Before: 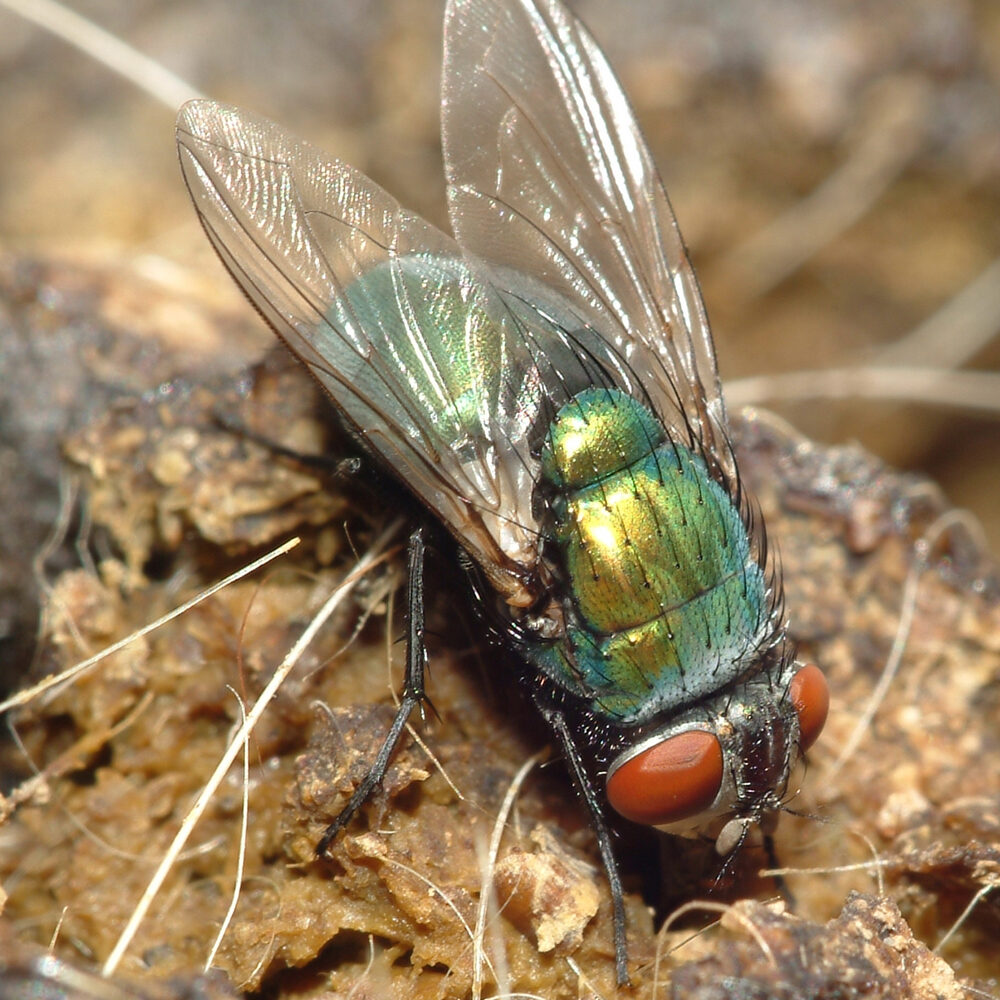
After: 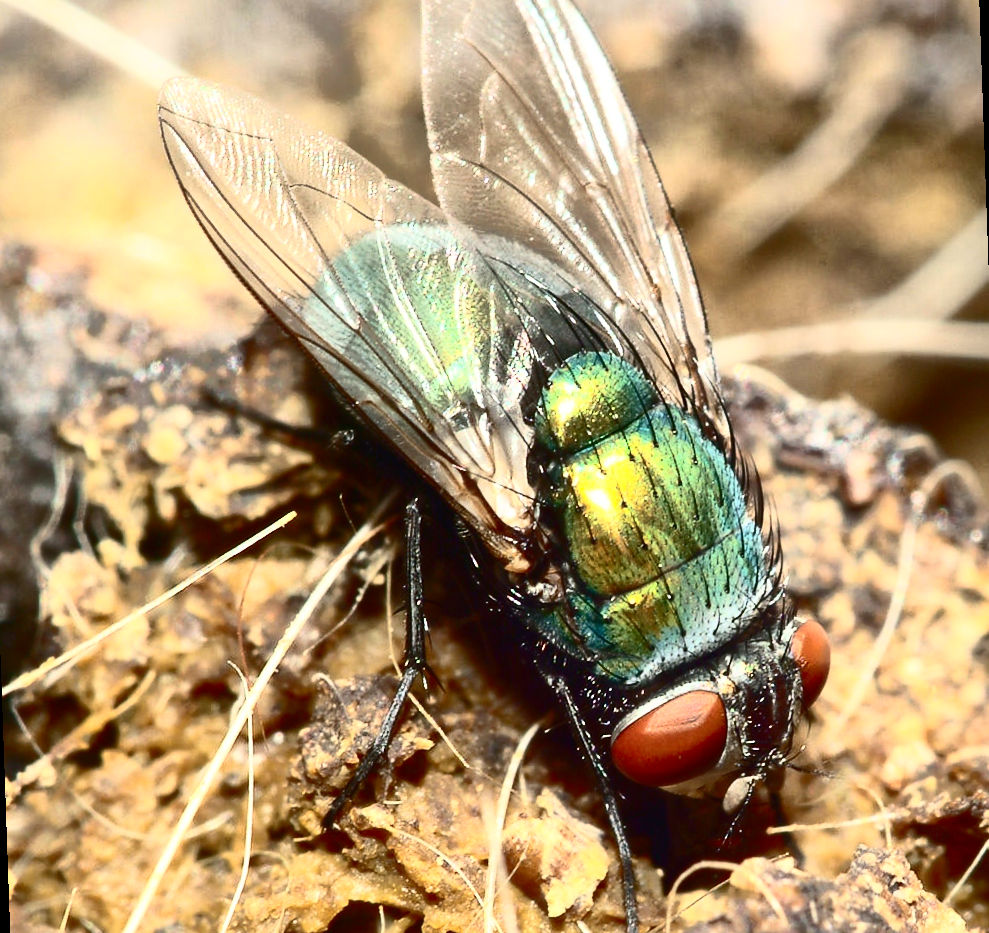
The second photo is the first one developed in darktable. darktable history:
shadows and highlights: highlights -60
rotate and perspective: rotation -2°, crop left 0.022, crop right 0.978, crop top 0.049, crop bottom 0.951
contrast brightness saturation: contrast 0.93, brightness 0.2
base curve: curves: ch0 [(0, 0) (0.283, 0.295) (1, 1)], preserve colors none
